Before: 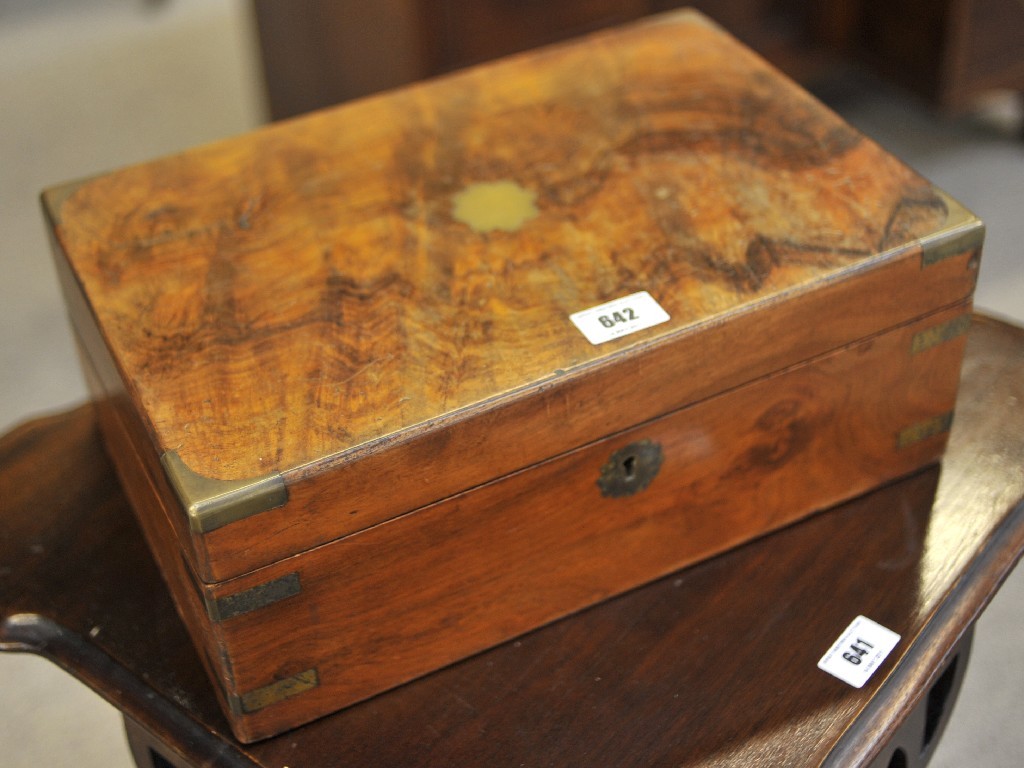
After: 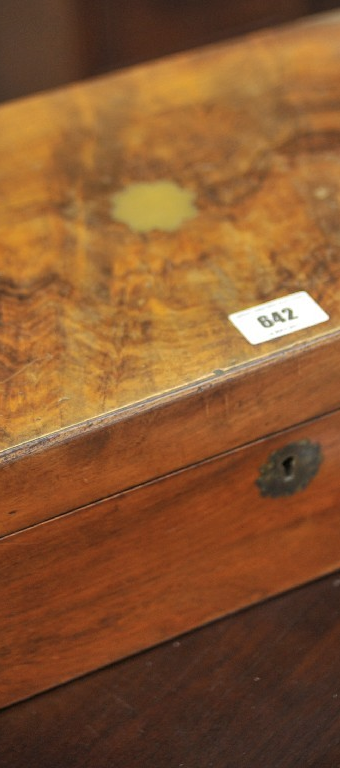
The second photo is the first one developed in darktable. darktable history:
vignetting: fall-off start 92.6%, brightness -0.52, saturation -0.51, center (-0.012, 0)
color balance rgb: linear chroma grading › global chroma 1.5%, linear chroma grading › mid-tones -1%, perceptual saturation grading › global saturation -3%, perceptual saturation grading › shadows -2%
crop: left 33.36%, right 33.36%
